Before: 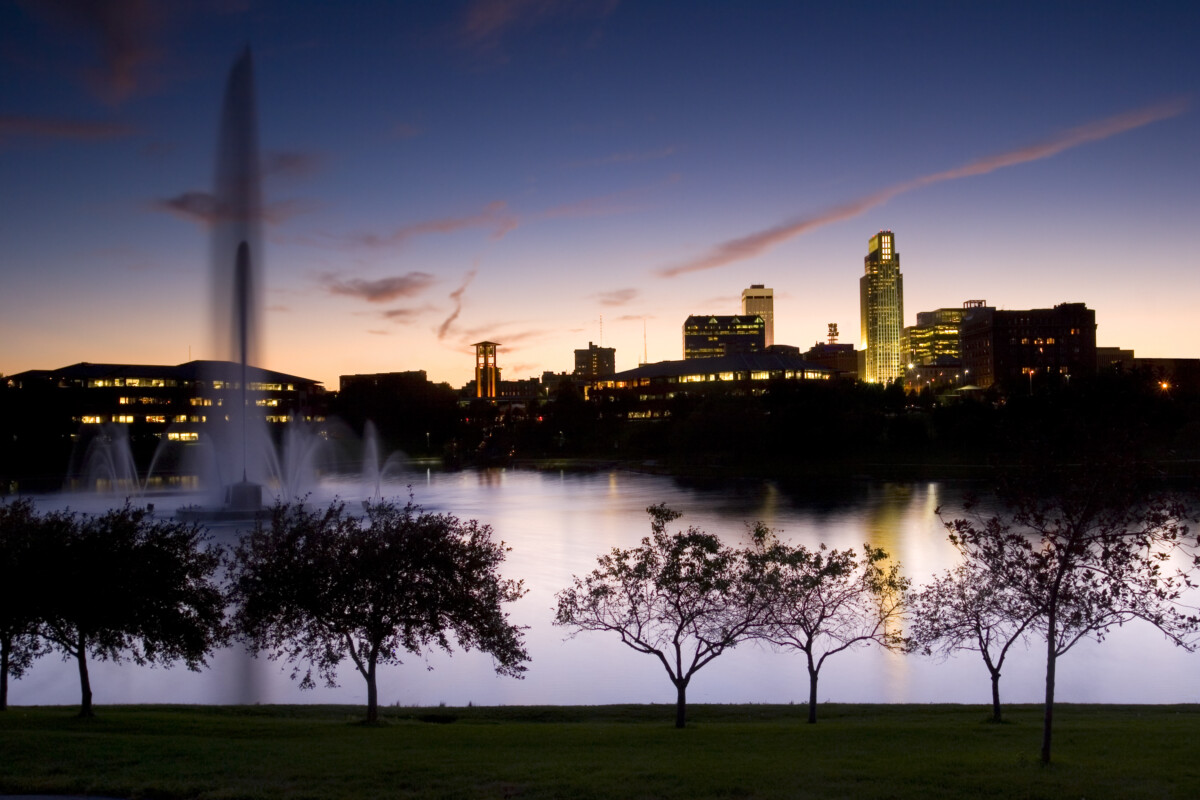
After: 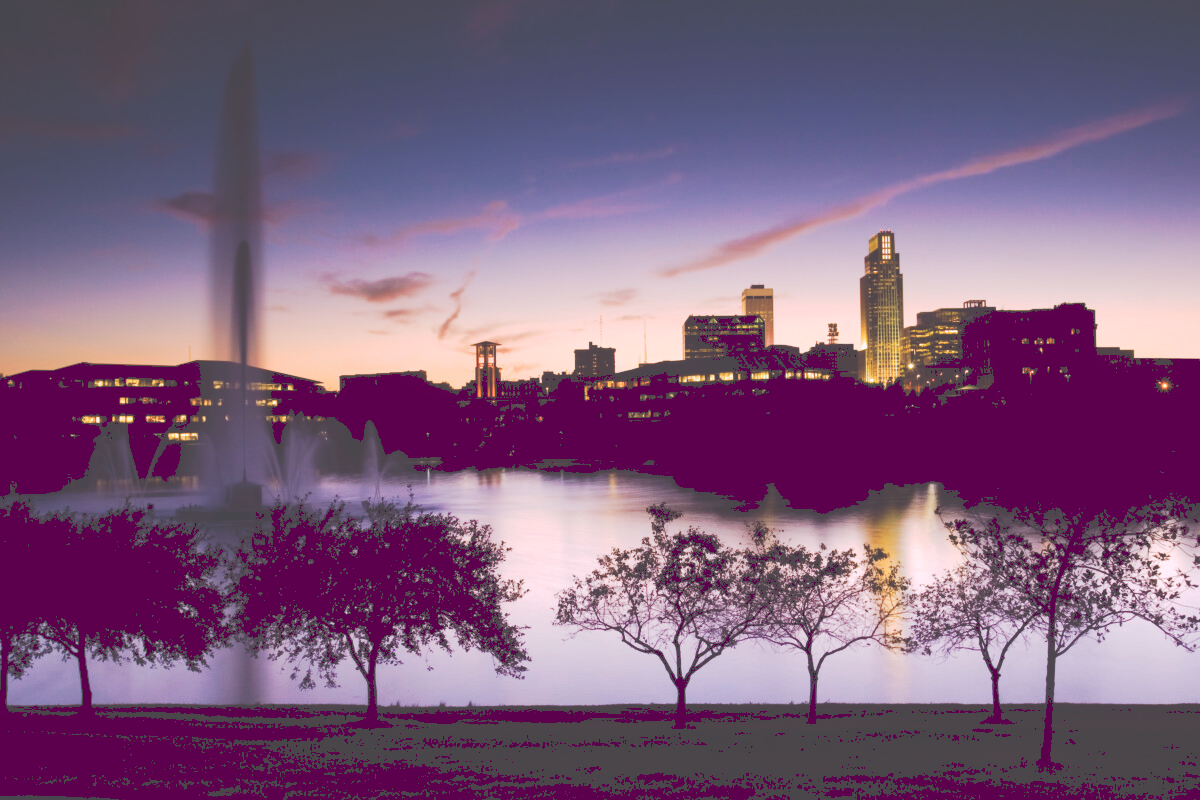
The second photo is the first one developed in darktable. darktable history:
tone curve: curves: ch0 [(0, 0) (0.003, 0.299) (0.011, 0.299) (0.025, 0.299) (0.044, 0.299) (0.069, 0.3) (0.1, 0.306) (0.136, 0.316) (0.177, 0.326) (0.224, 0.338) (0.277, 0.366) (0.335, 0.406) (0.399, 0.462) (0.468, 0.533) (0.543, 0.607) (0.623, 0.7) (0.709, 0.775) (0.801, 0.843) (0.898, 0.903) (1, 1)], preserve colors none
color look up table: target L [93.09, 93.11, 85.48, 79.94, 65.51, 65.19, 65.48, 54.68, 58.38, 46.45, 27.64, 23.77, 3.458, 201.32, 70.78, 68.76, 66.84, 62.92, 55.65, 51.73, 47.67, 50.55, 41.63, 43.36, 36.97, 32.8, 96.72, 79.91, 67.53, 58.65, 47.12, 53.87, 57.5, 52.93, 54.09, 45.56, 37.6, 38.25, 34.24, 32.88, 16.06, 17.57, 12.18, 78.63, 68.45, 64.31, 53.8, 44.37, 30.74], target a [-11.85, -9.297, -31.05, -60.66, 1.837, -41.02, -10.85, -44.77, -8.384, -17.86, -13.25, -9.506, 24.93, 0, 9.15, 37.14, 30.66, 25.57, 61.21, 64.67, 8.454, 44.57, 47.94, 24.55, 8.345, 26.75, 12.55, 36.96, 48.91, 33.65, 4.782, 6.266, 74.14, 47.26, 96.47, 55.23, 16.56, 40.88, 65.43, 65.47, 33.83, 38.48, 22.02, -35.04, -17.49, -12.11, -30.3, -15.36, -5.8], target b [64.77, 9.829, 43.98, 46.2, 62.21, 19.8, 25.75, 34.96, -2.572, 34.12, 13.9, -1.682, -14.2, -0.001, 54.02, 17.36, 57.63, 0.742, 9.018, 28.69, 42.38, 43.76, 1.84, 16.88, 6.831, 29.75, -8.406, -29.08, -19.22, -22.15, -42.03, -6.016, -55.27, -74.6, -70.95, -10.51, -69.81, -17.54, -42.53, -64.67, -11.77, -51.16, -33.02, -20.31, -25.63, -47.61, -10.41, -27.24, -21.66], num patches 49
